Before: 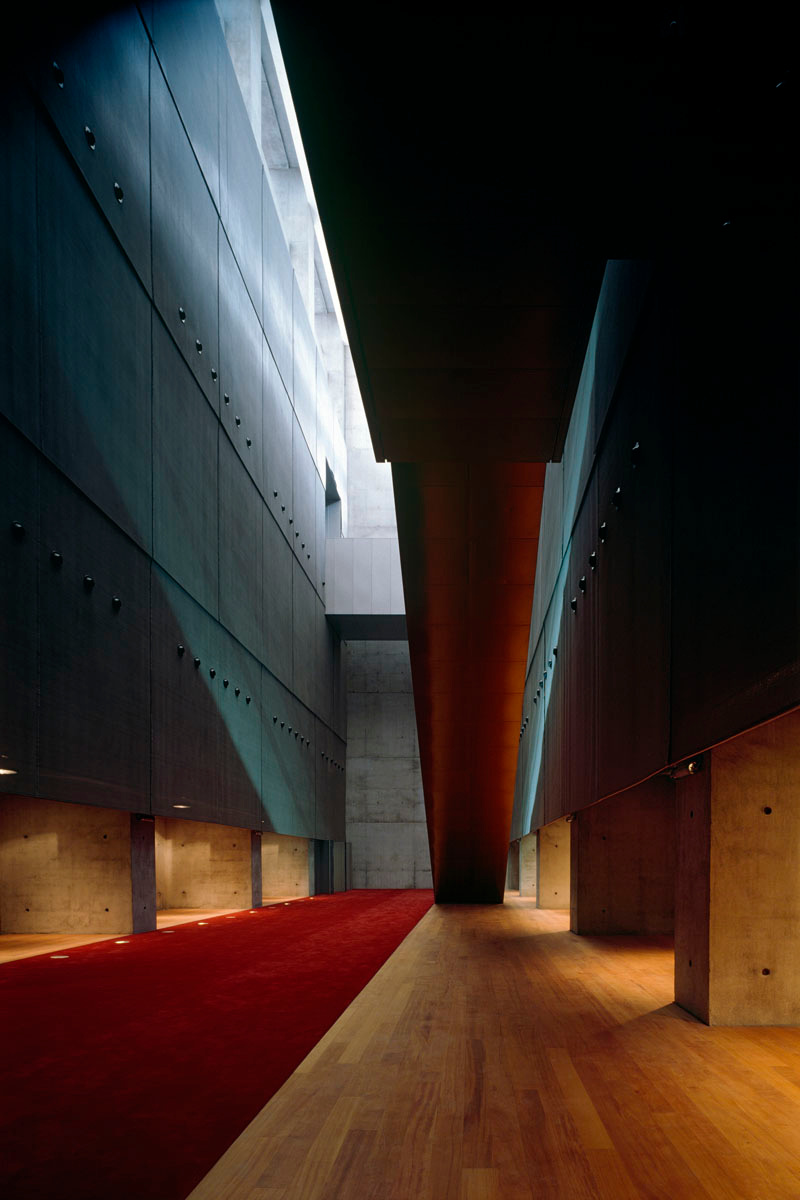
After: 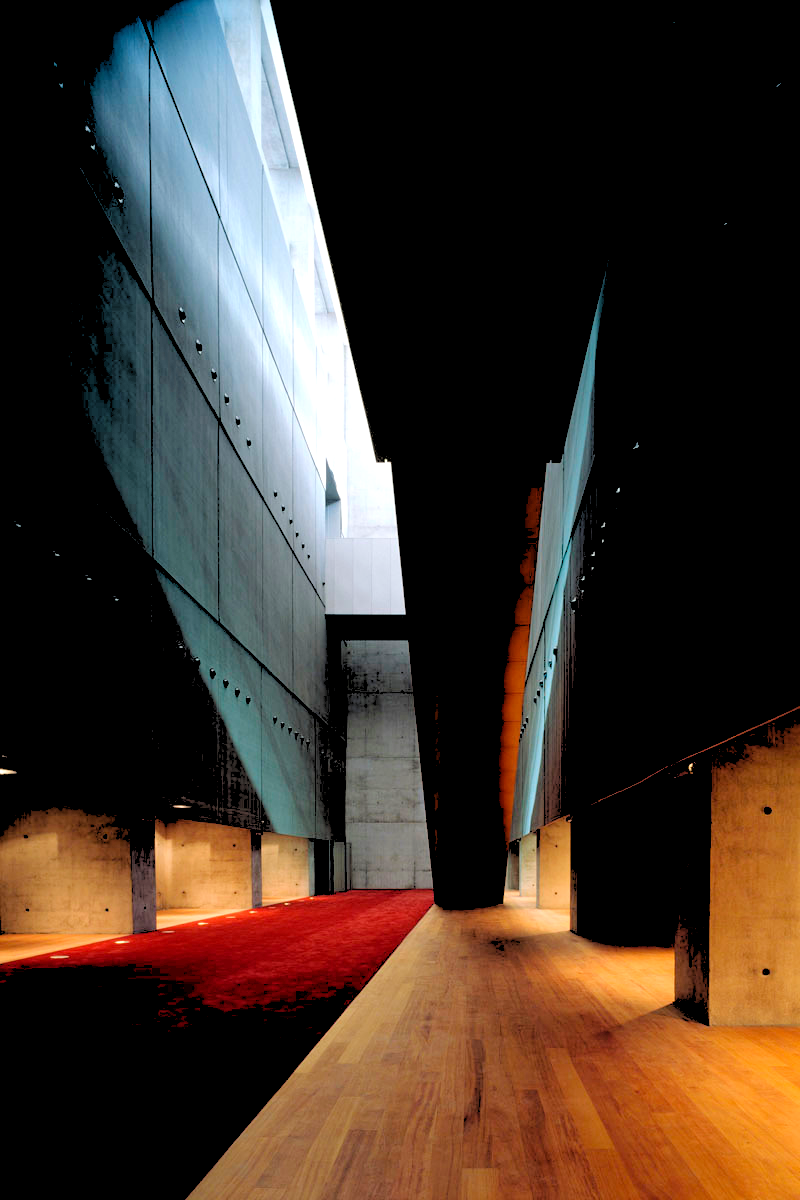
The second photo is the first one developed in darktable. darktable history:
rgb levels: levels [[0.027, 0.429, 0.996], [0, 0.5, 1], [0, 0.5, 1]]
exposure: black level correction 0.001, exposure 0.5 EV, compensate exposure bias true, compensate highlight preservation false
